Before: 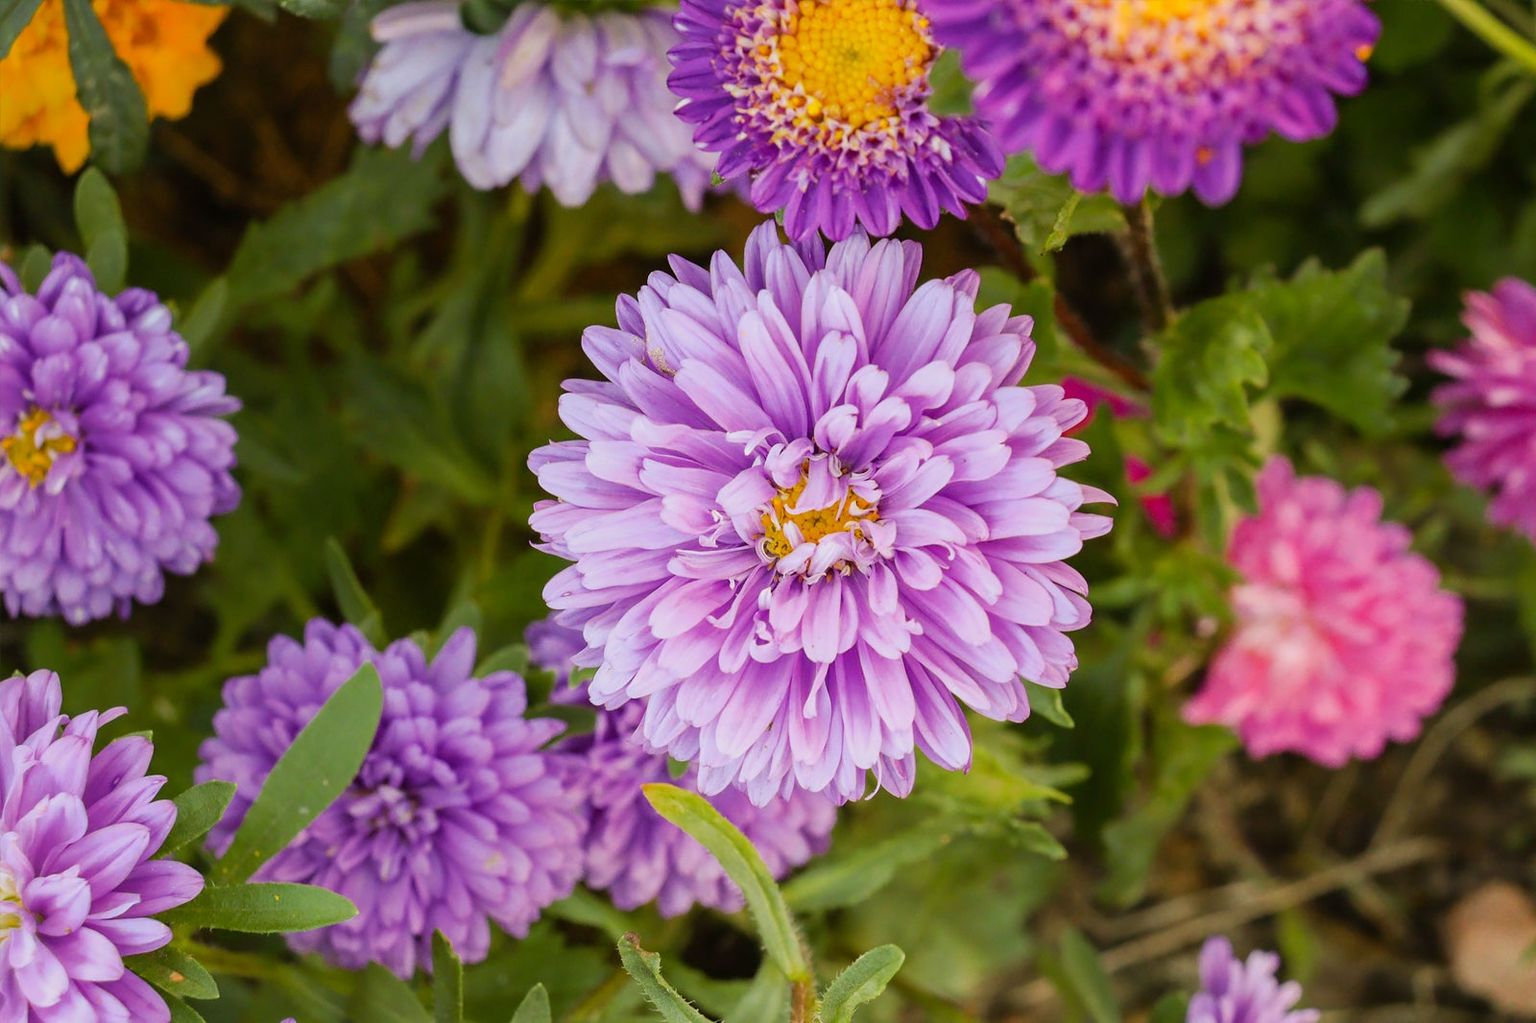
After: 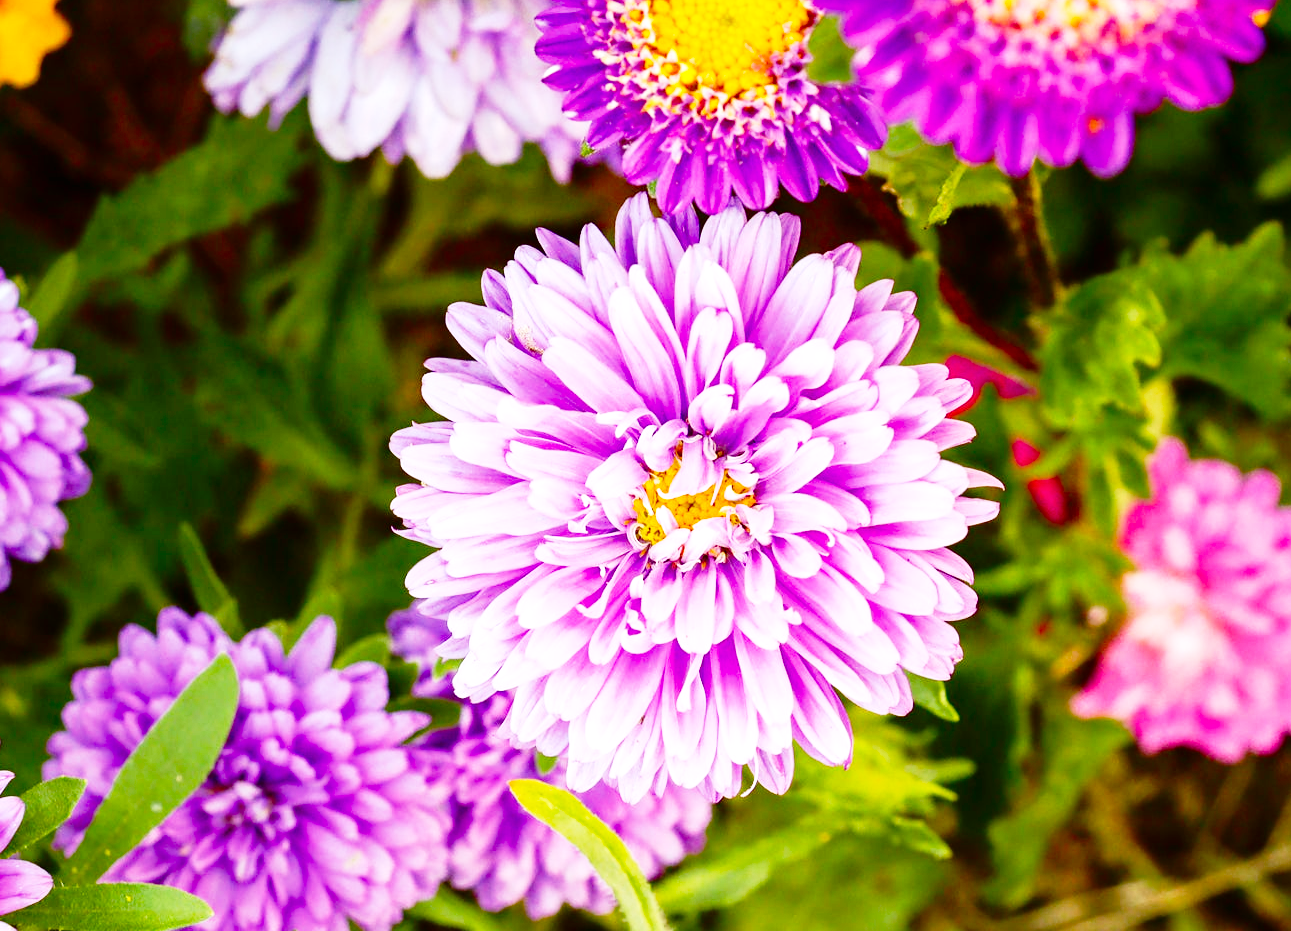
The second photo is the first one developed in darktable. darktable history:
exposure: exposure 0.694 EV, compensate highlight preservation false
crop: left 10.022%, top 3.539%, right 9.232%, bottom 9.106%
base curve: curves: ch0 [(0, 0) (0.028, 0.03) (0.121, 0.232) (0.46, 0.748) (0.859, 0.968) (1, 1)], preserve colors none
color balance rgb: perceptual saturation grading › global saturation 0.924%, global vibrance 25.123%
contrast brightness saturation: brightness -0.253, saturation 0.195
